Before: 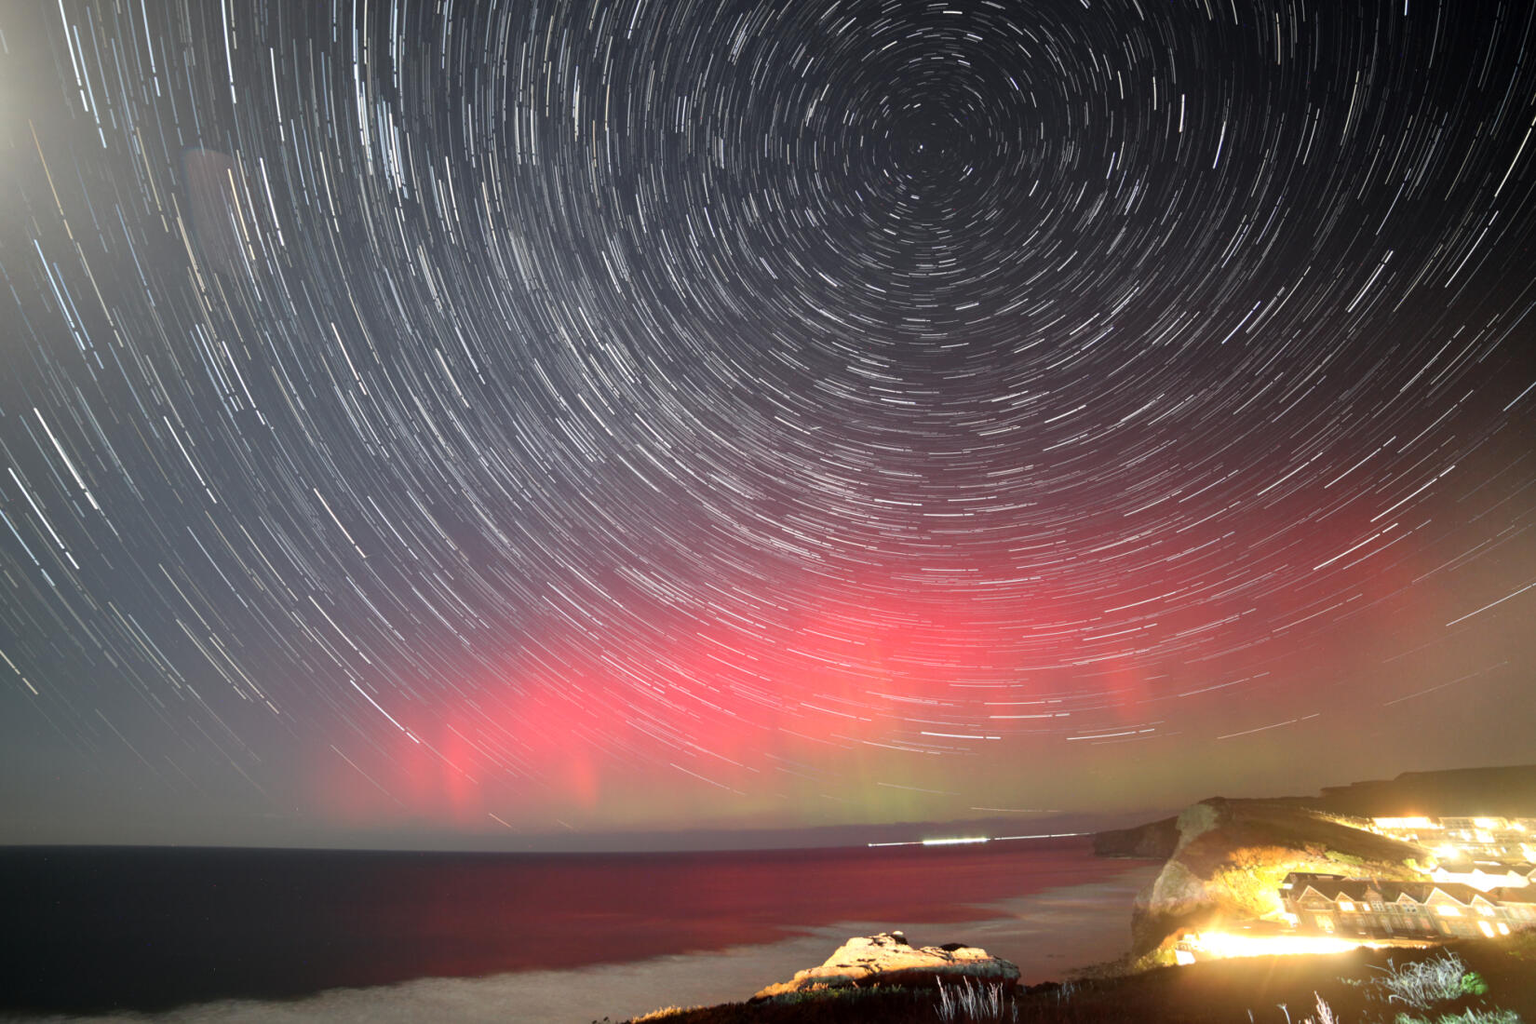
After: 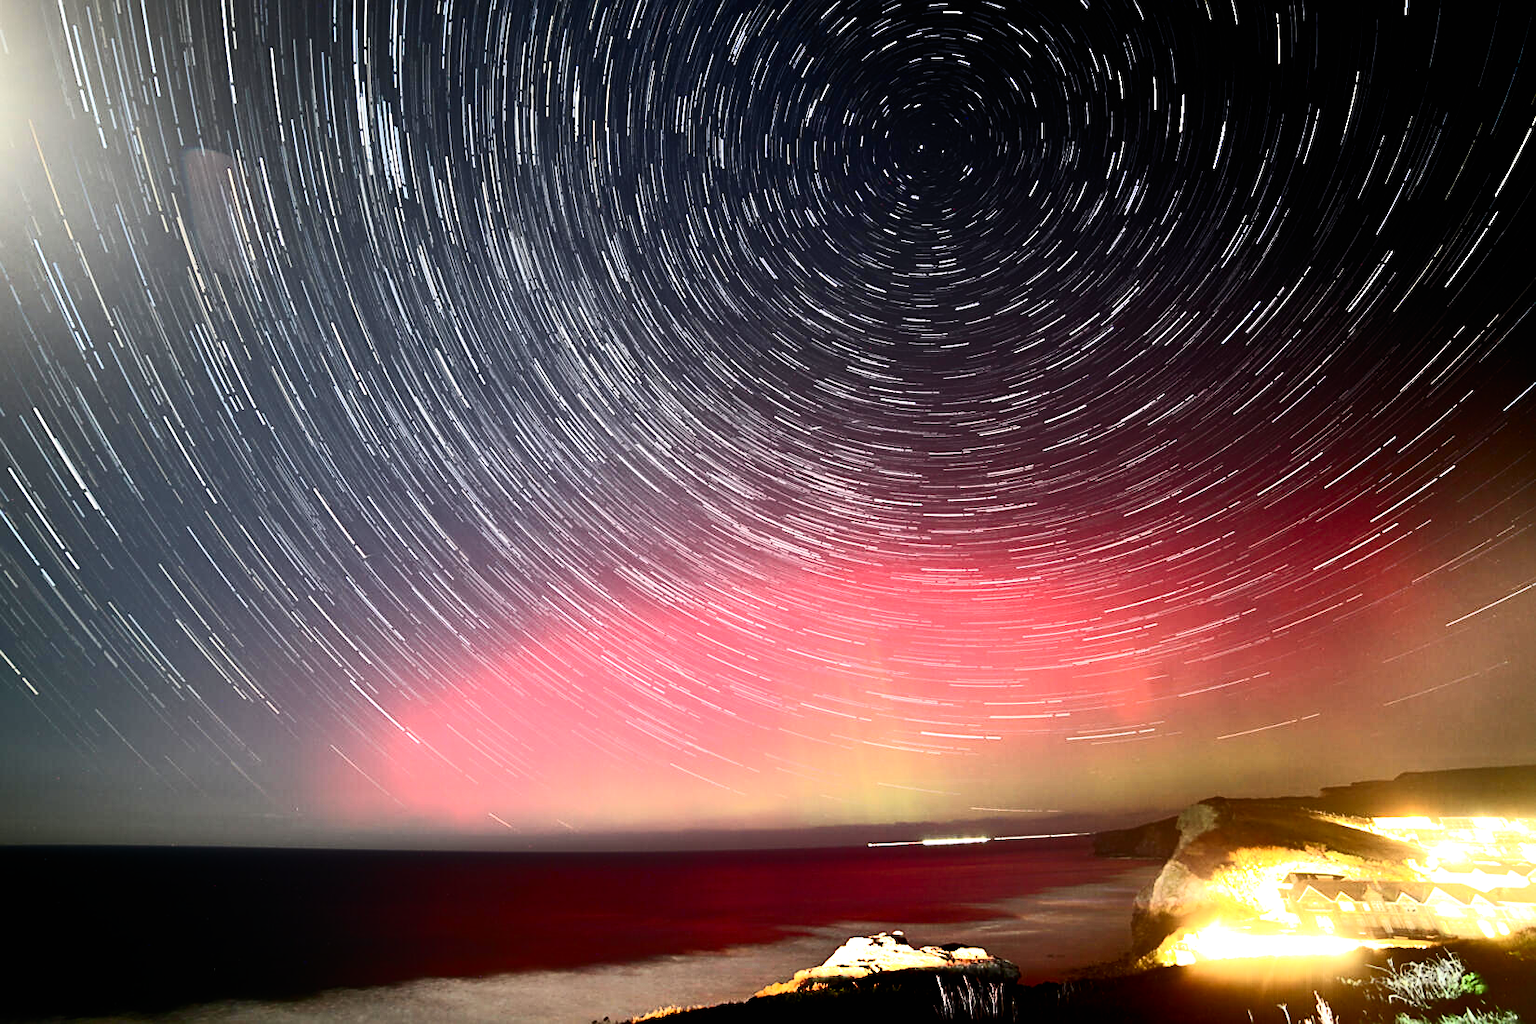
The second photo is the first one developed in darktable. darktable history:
contrast equalizer: octaves 7, y [[0.6 ×6], [0.55 ×6], [0 ×6], [0 ×6], [0 ×6]], mix -1
sharpen: on, module defaults
contrast brightness saturation: contrast 0.39, brightness 0.1
shadows and highlights: low approximation 0.01, soften with gaussian
filmic rgb: black relative exposure -8.2 EV, white relative exposure 2.2 EV, threshold 3 EV, hardness 7.11, latitude 85.74%, contrast 1.696, highlights saturation mix -4%, shadows ↔ highlights balance -2.69%, preserve chrominance no, color science v5 (2021), contrast in shadows safe, contrast in highlights safe, enable highlight reconstruction true
